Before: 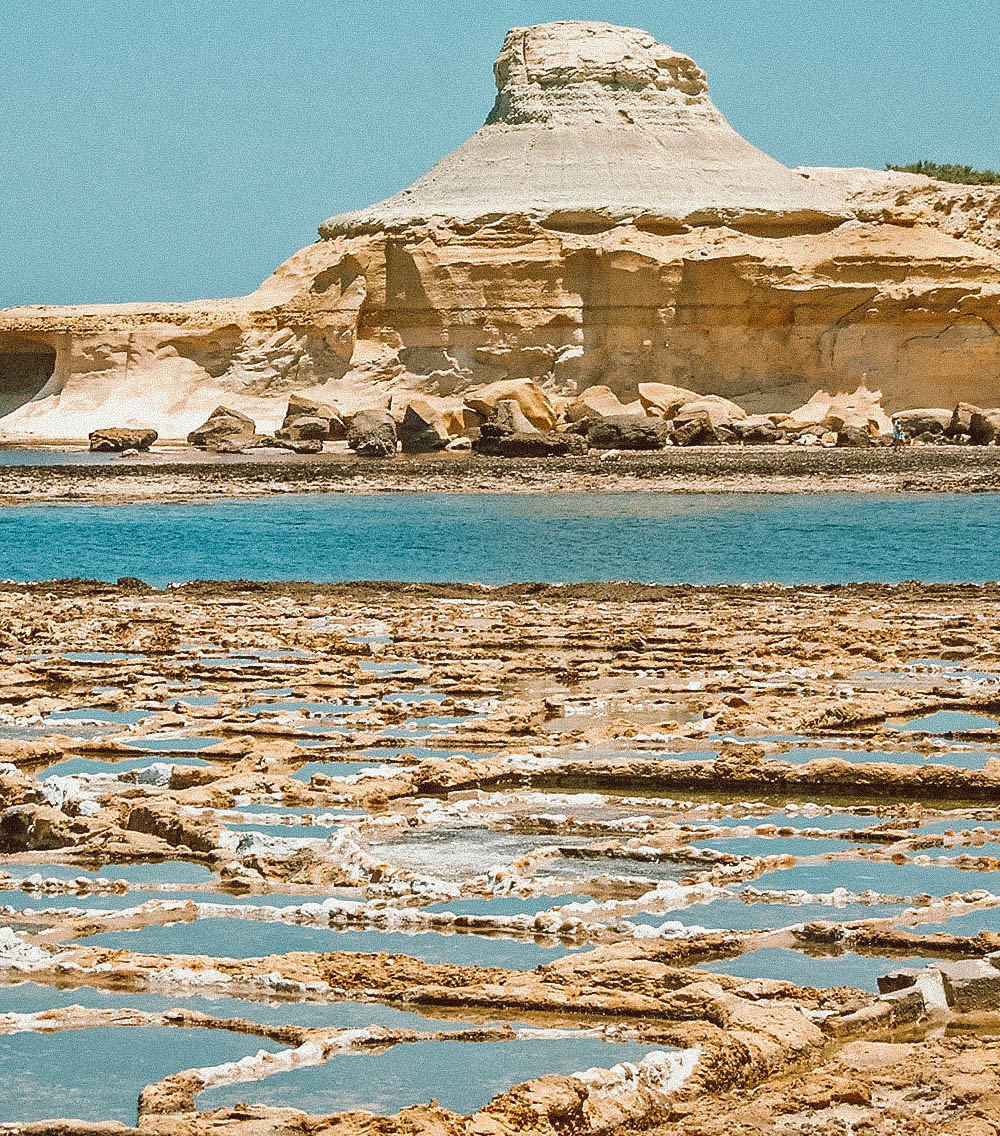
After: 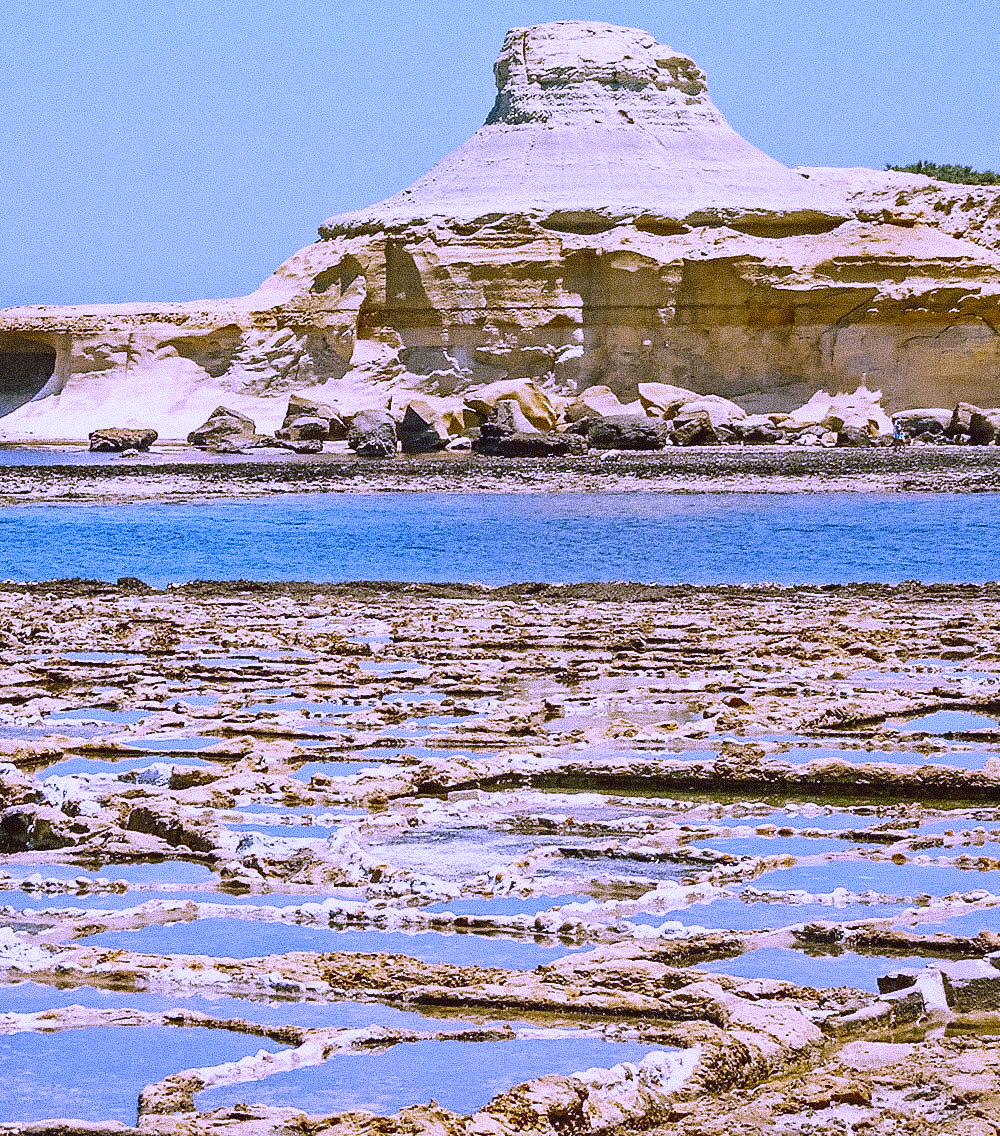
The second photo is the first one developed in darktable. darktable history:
contrast brightness saturation: contrast 0.18, saturation 0.3
color correction: highlights a* 17.88, highlights b* 18.79
white balance: red 0.766, blue 1.537
